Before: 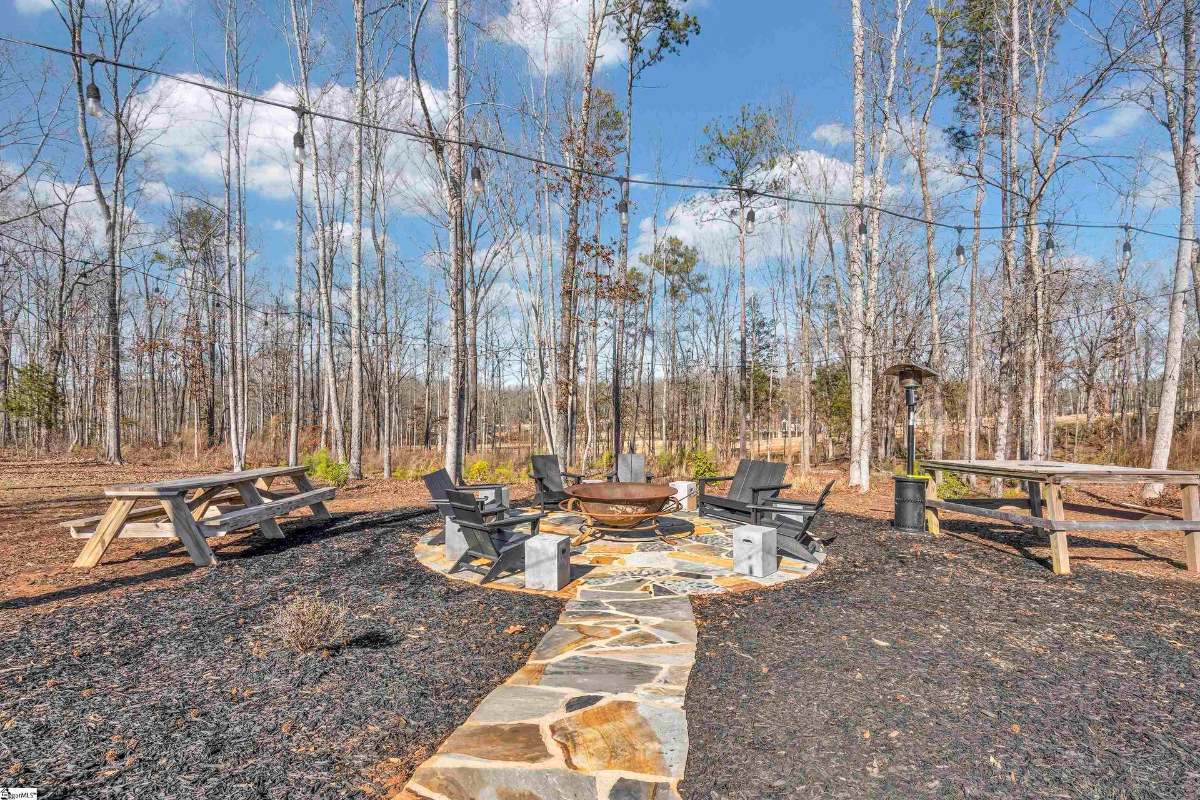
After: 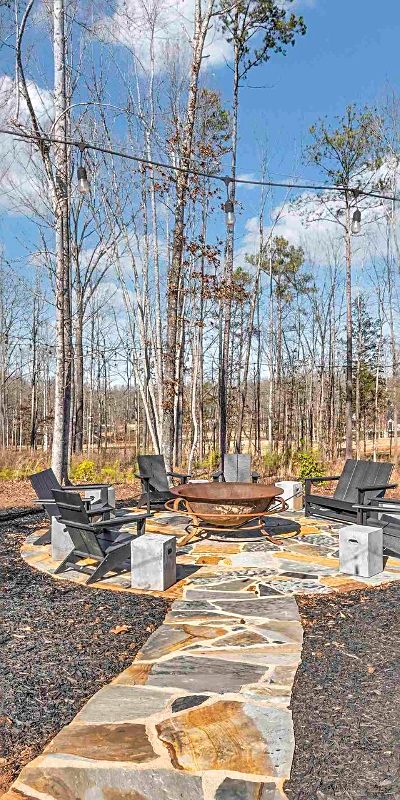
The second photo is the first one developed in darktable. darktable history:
crop: left 32.89%, right 33.695%
sharpen: on, module defaults
